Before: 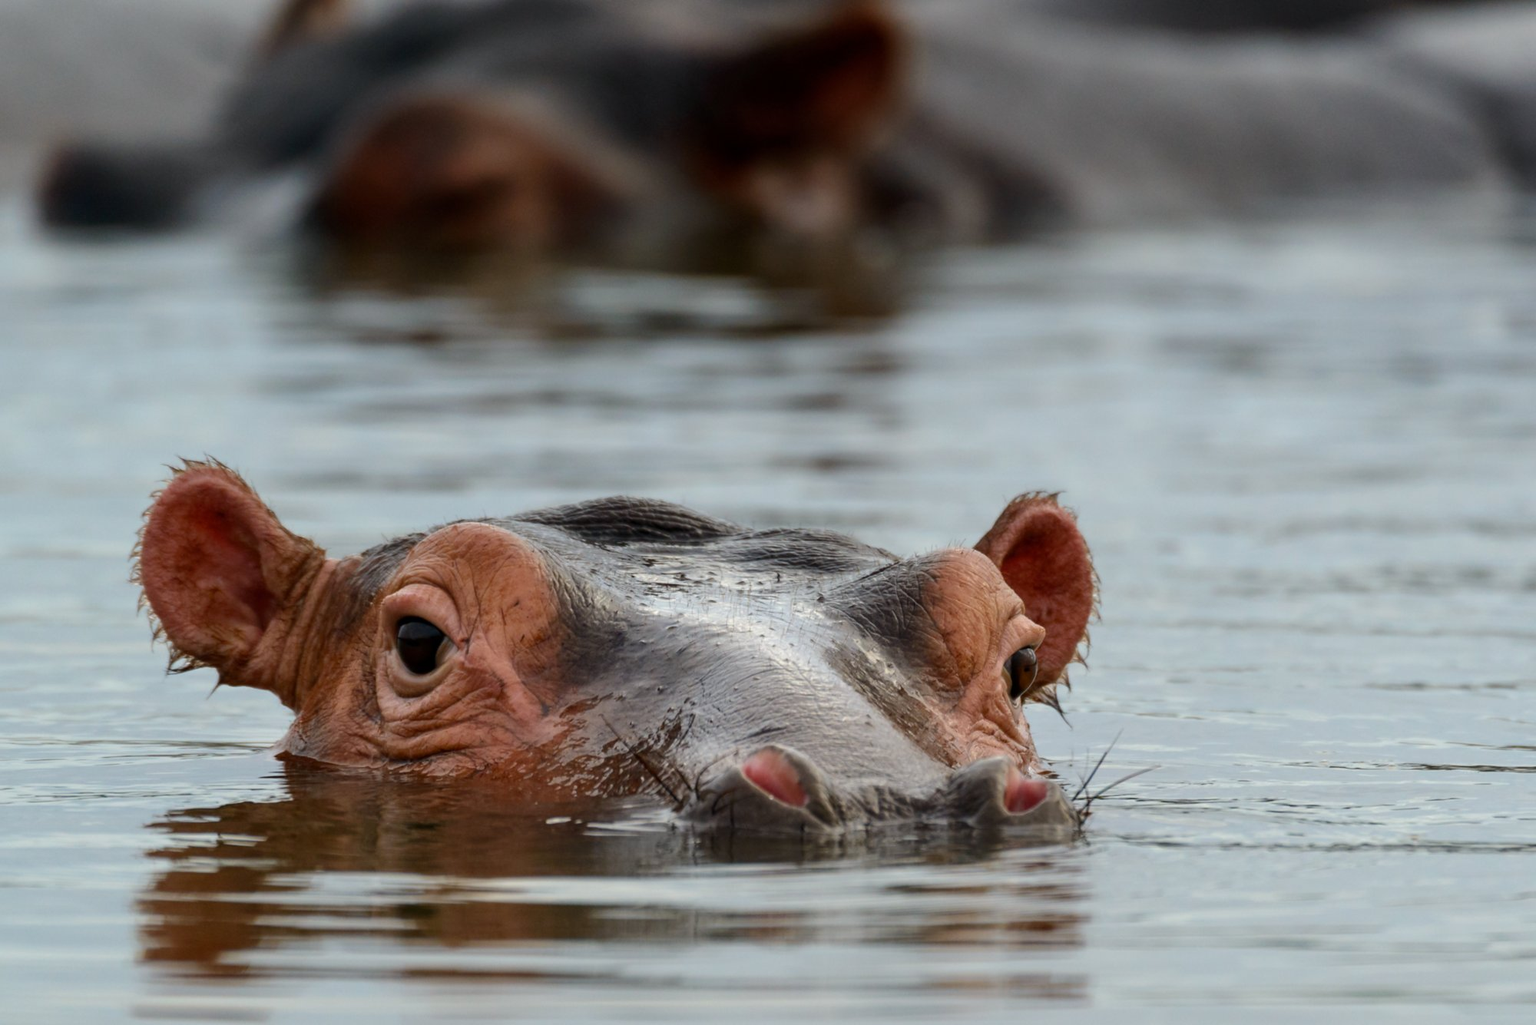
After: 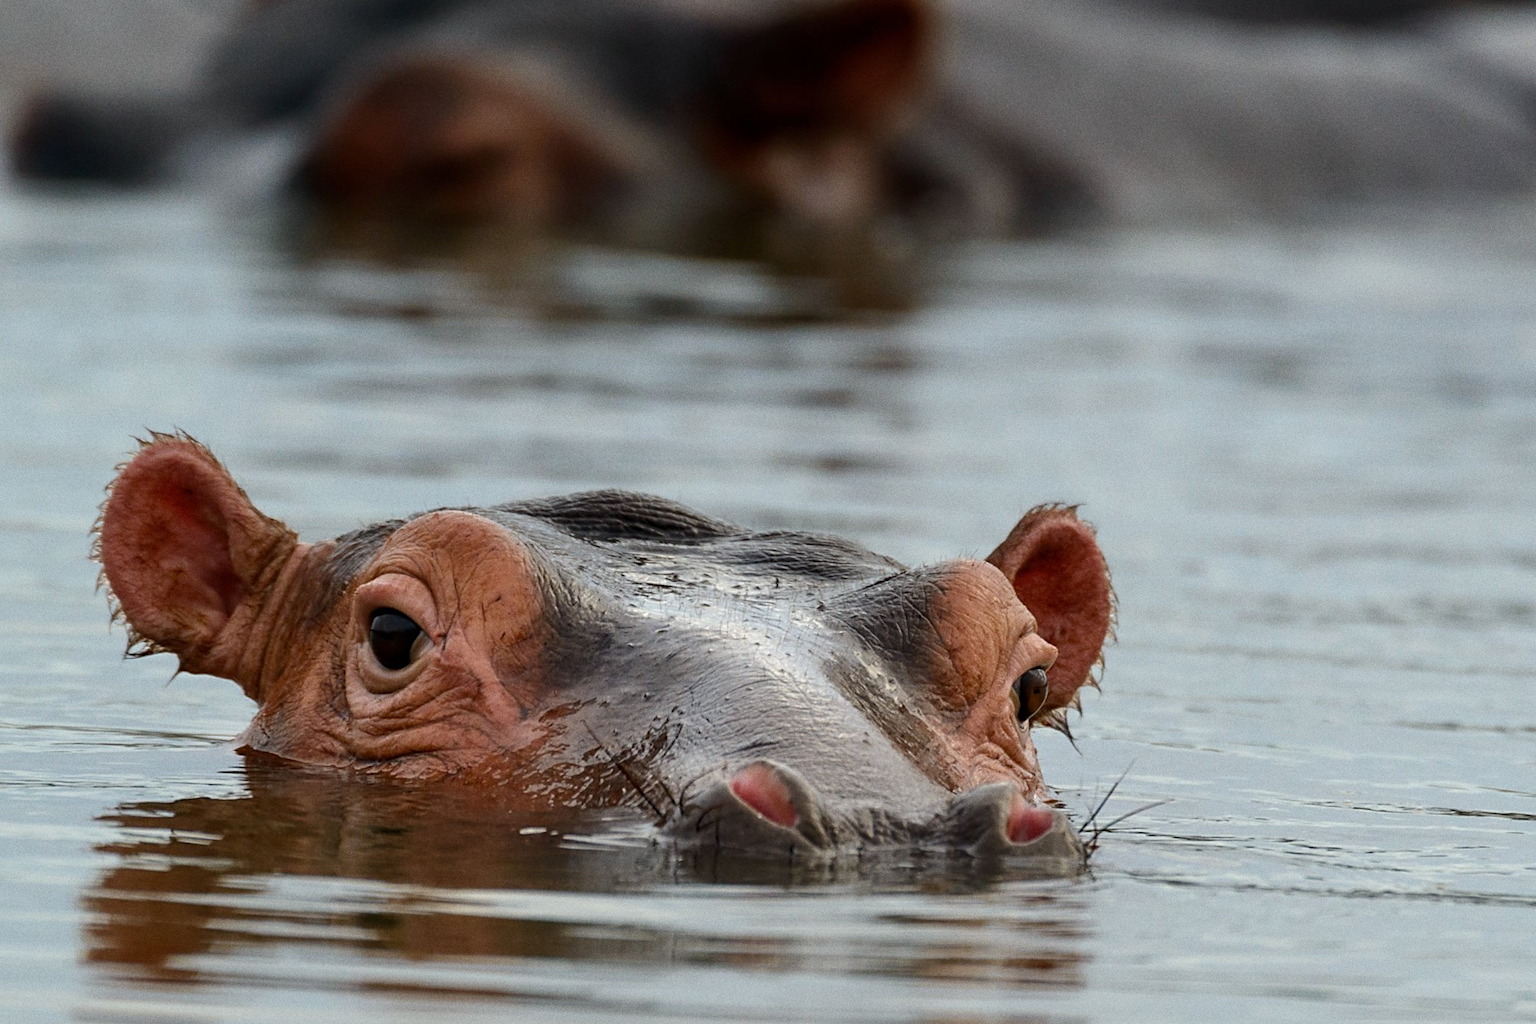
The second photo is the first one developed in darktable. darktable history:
crop and rotate: angle -2.38°
sharpen: on, module defaults
grain: coarseness 3.21 ISO
